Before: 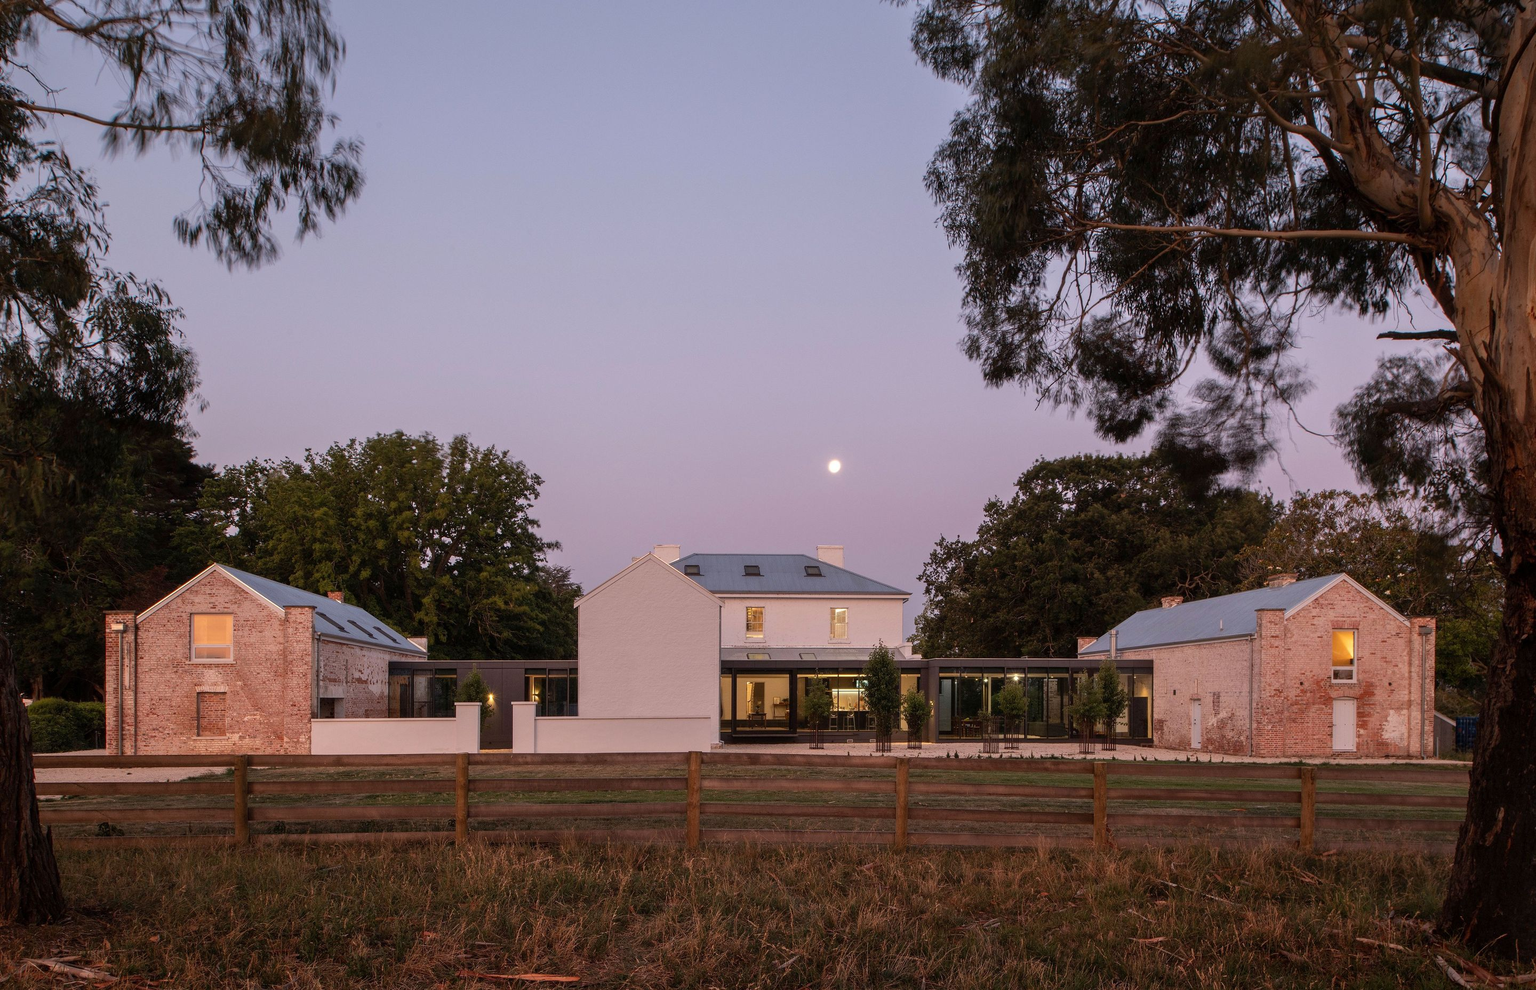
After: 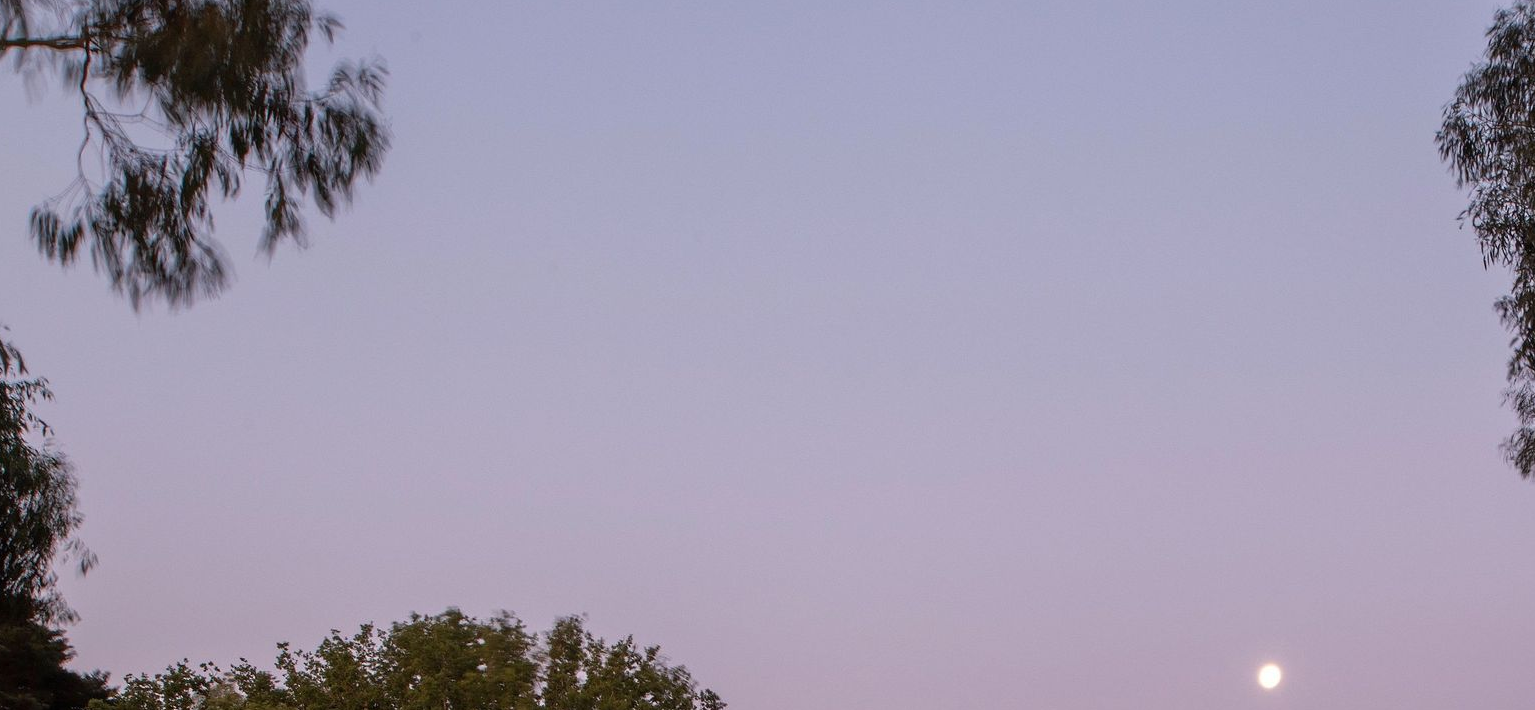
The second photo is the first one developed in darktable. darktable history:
crop: left 10.245%, top 10.71%, right 36.429%, bottom 50.991%
